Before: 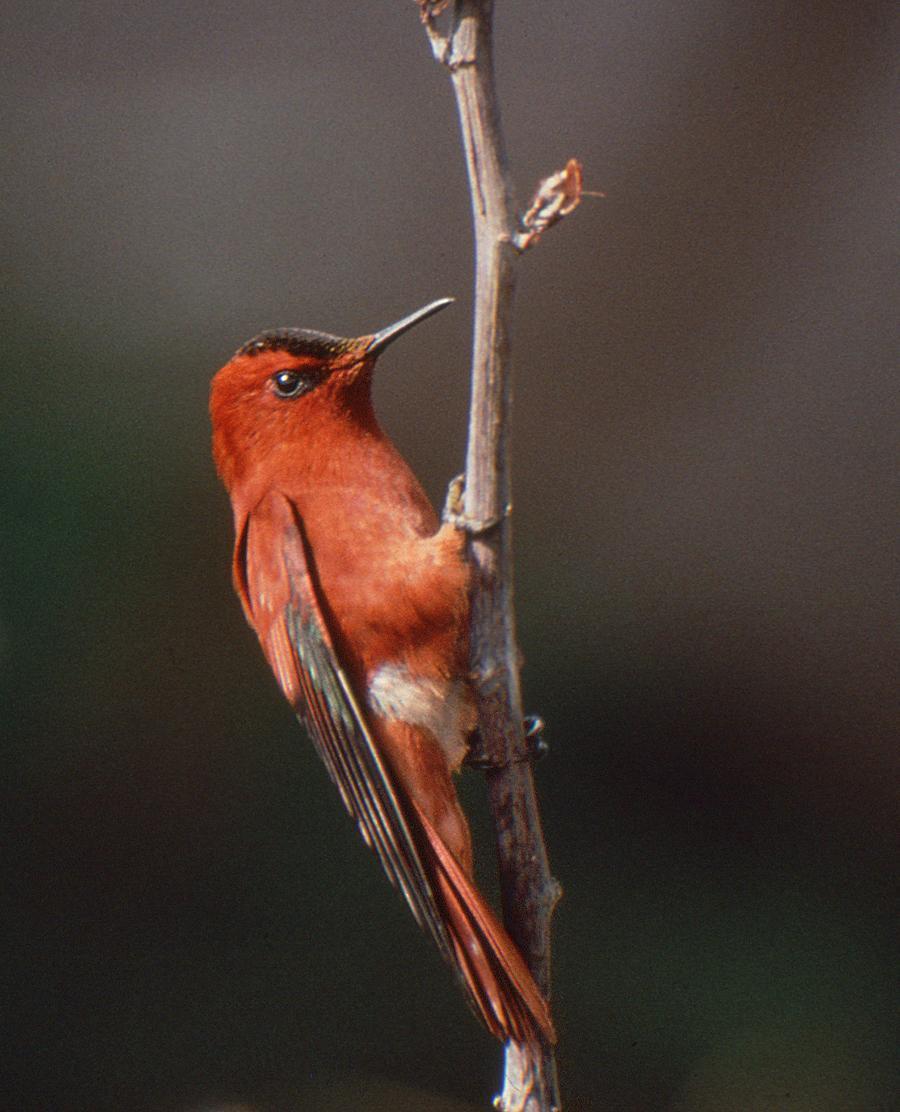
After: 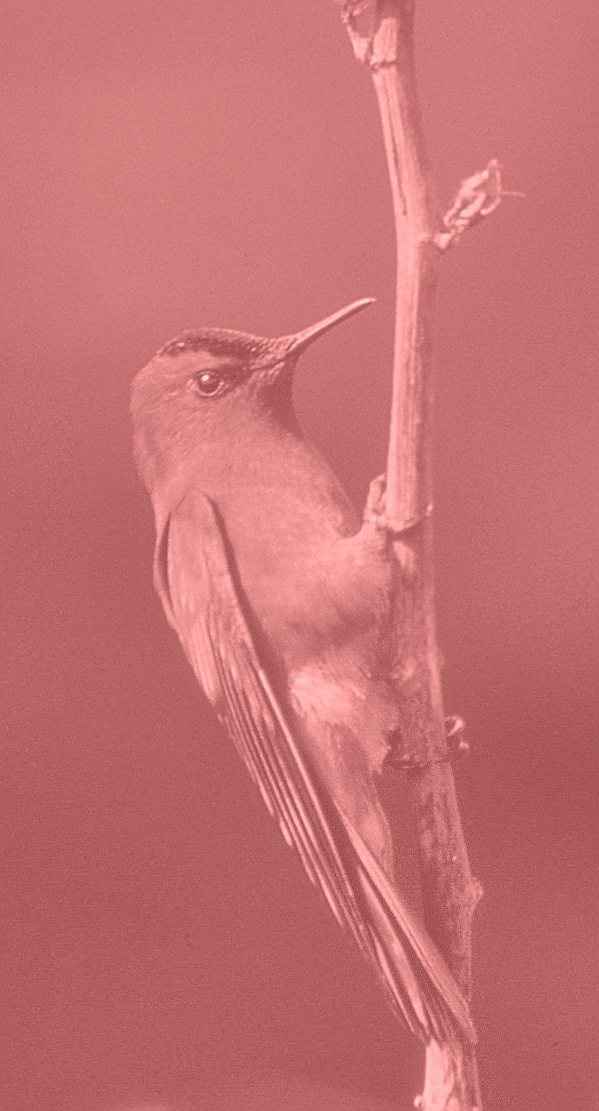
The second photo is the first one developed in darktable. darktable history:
crop and rotate: left 8.786%, right 24.548%
colorize: saturation 51%, source mix 50.67%, lightness 50.67%
white balance: red 0.986, blue 1.01
sharpen: on, module defaults
shadows and highlights: white point adjustment -3.64, highlights -63.34, highlights color adjustment 42%, soften with gaussian
